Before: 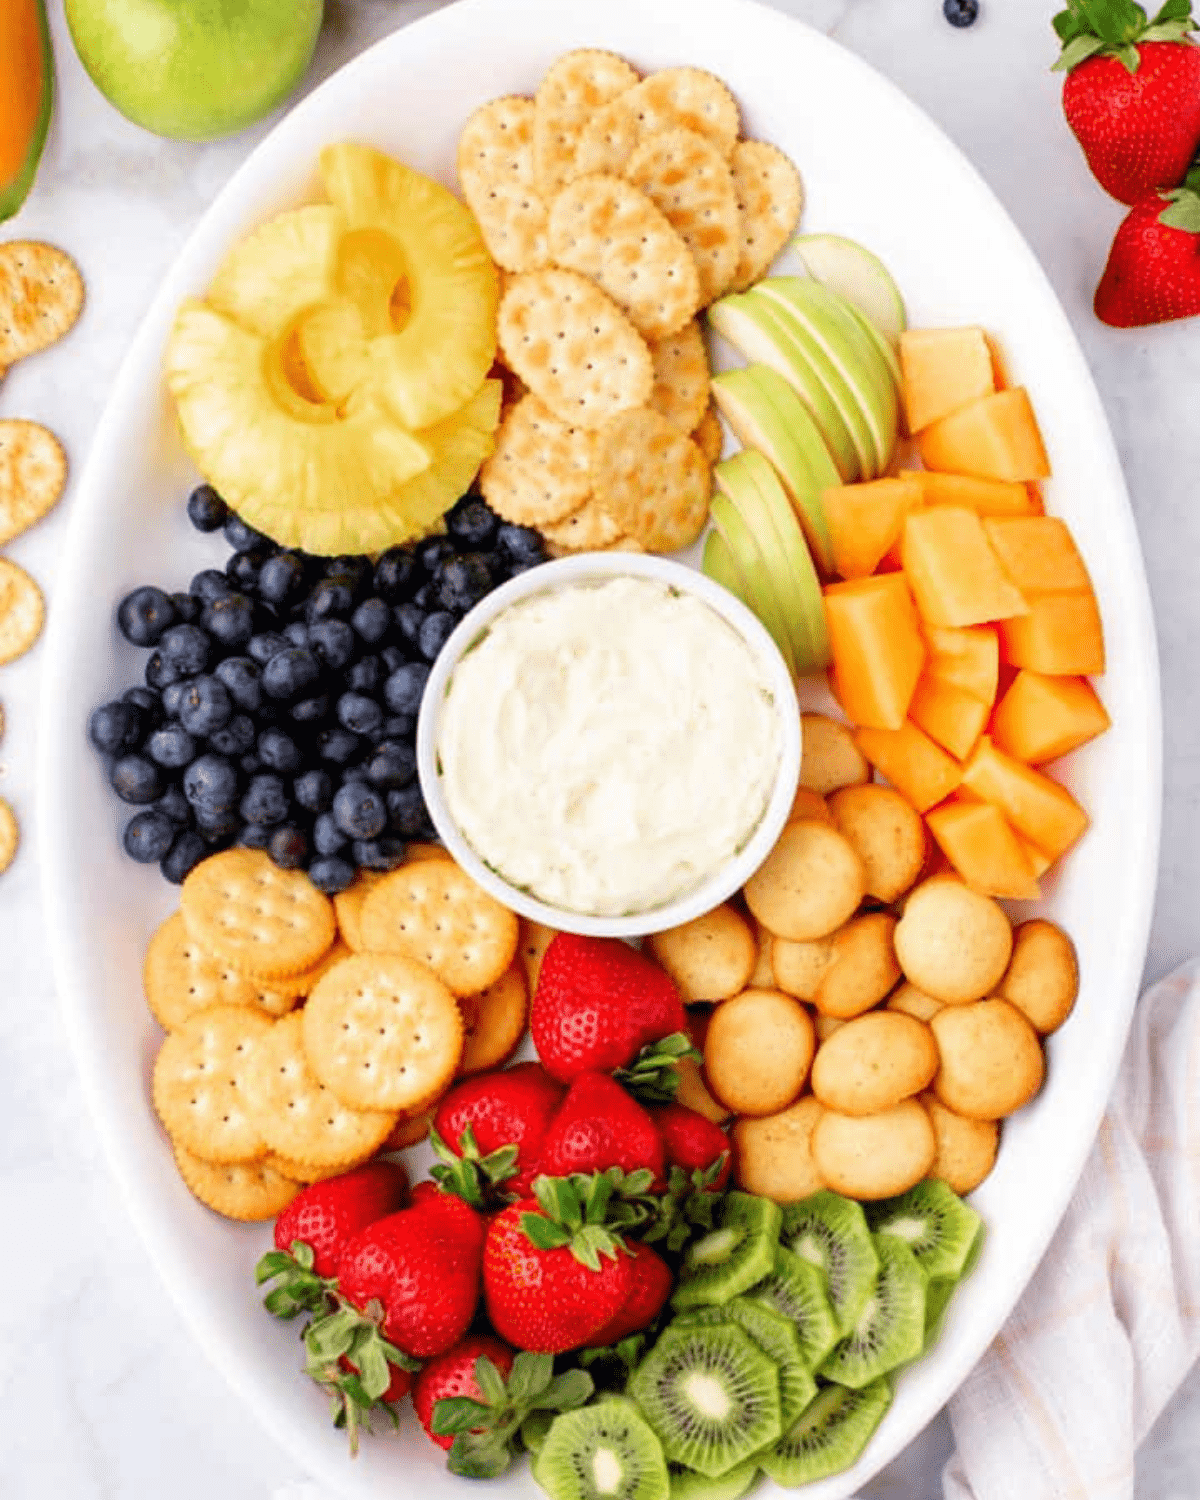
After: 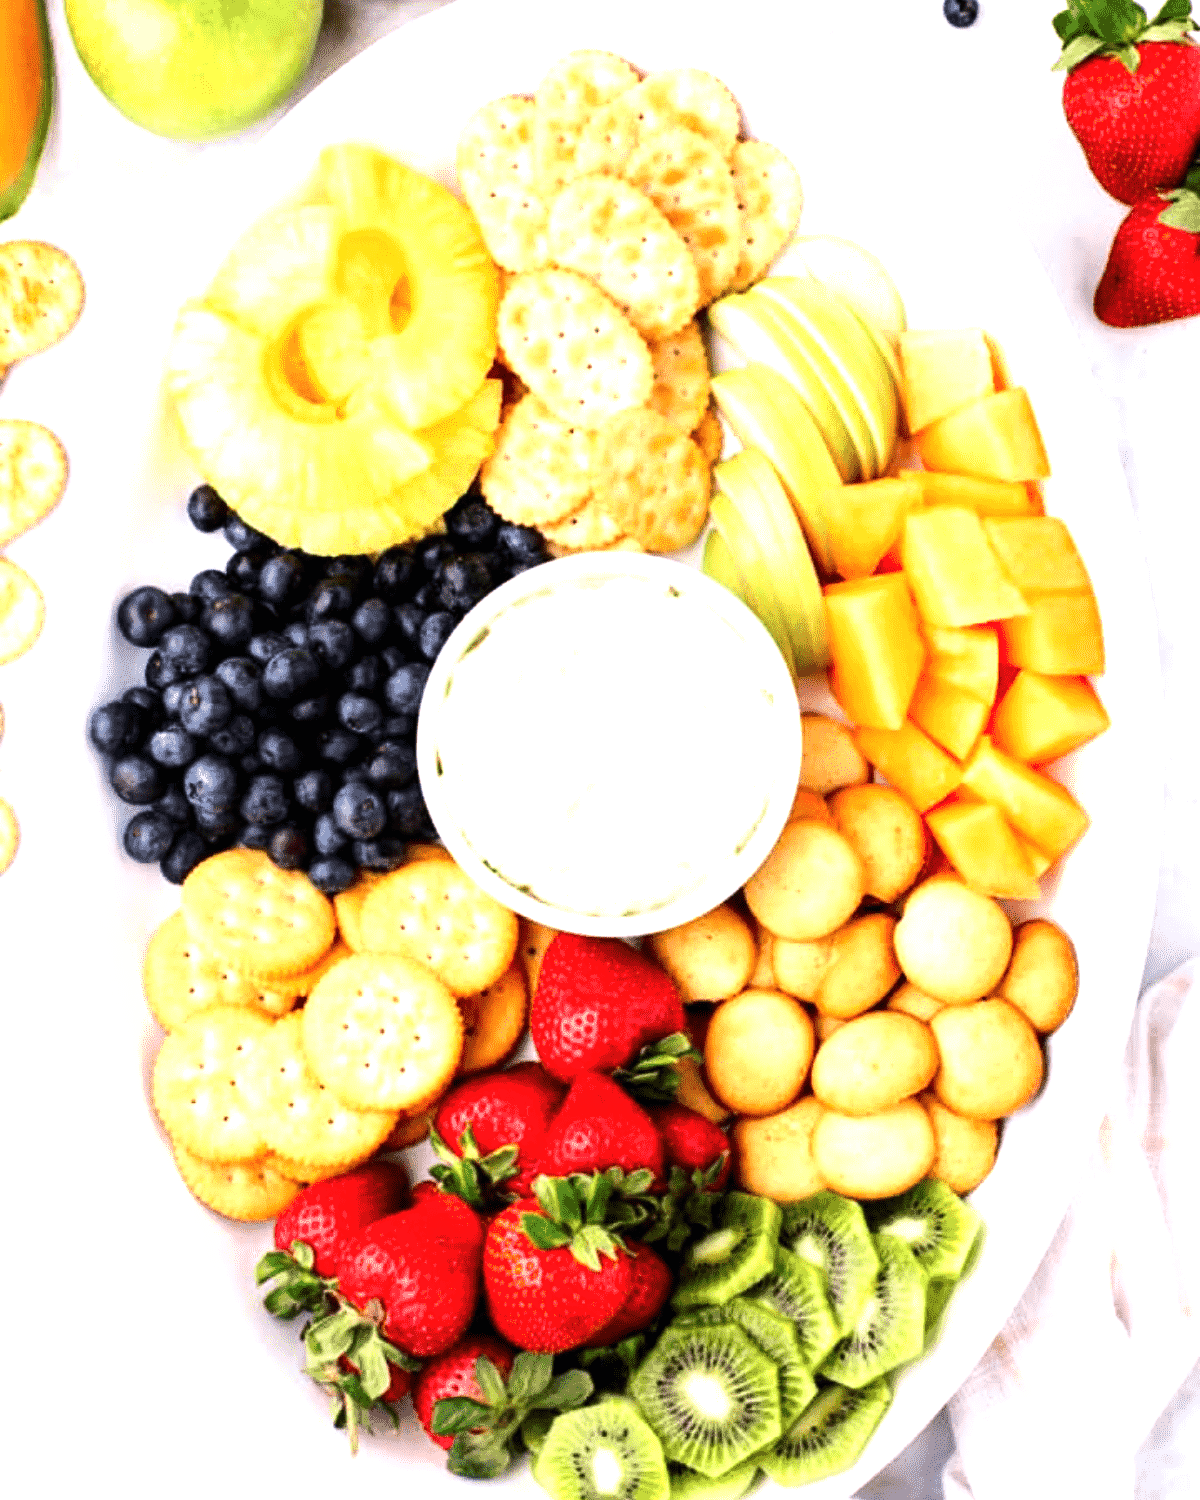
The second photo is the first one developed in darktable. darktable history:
tone equalizer: -8 EV -1.06 EV, -7 EV -0.988 EV, -6 EV -0.845 EV, -5 EV -0.61 EV, -3 EV 0.6 EV, -2 EV 0.893 EV, -1 EV 0.993 EV, +0 EV 1.06 EV, edges refinement/feathering 500, mask exposure compensation -1.57 EV, preserve details no
